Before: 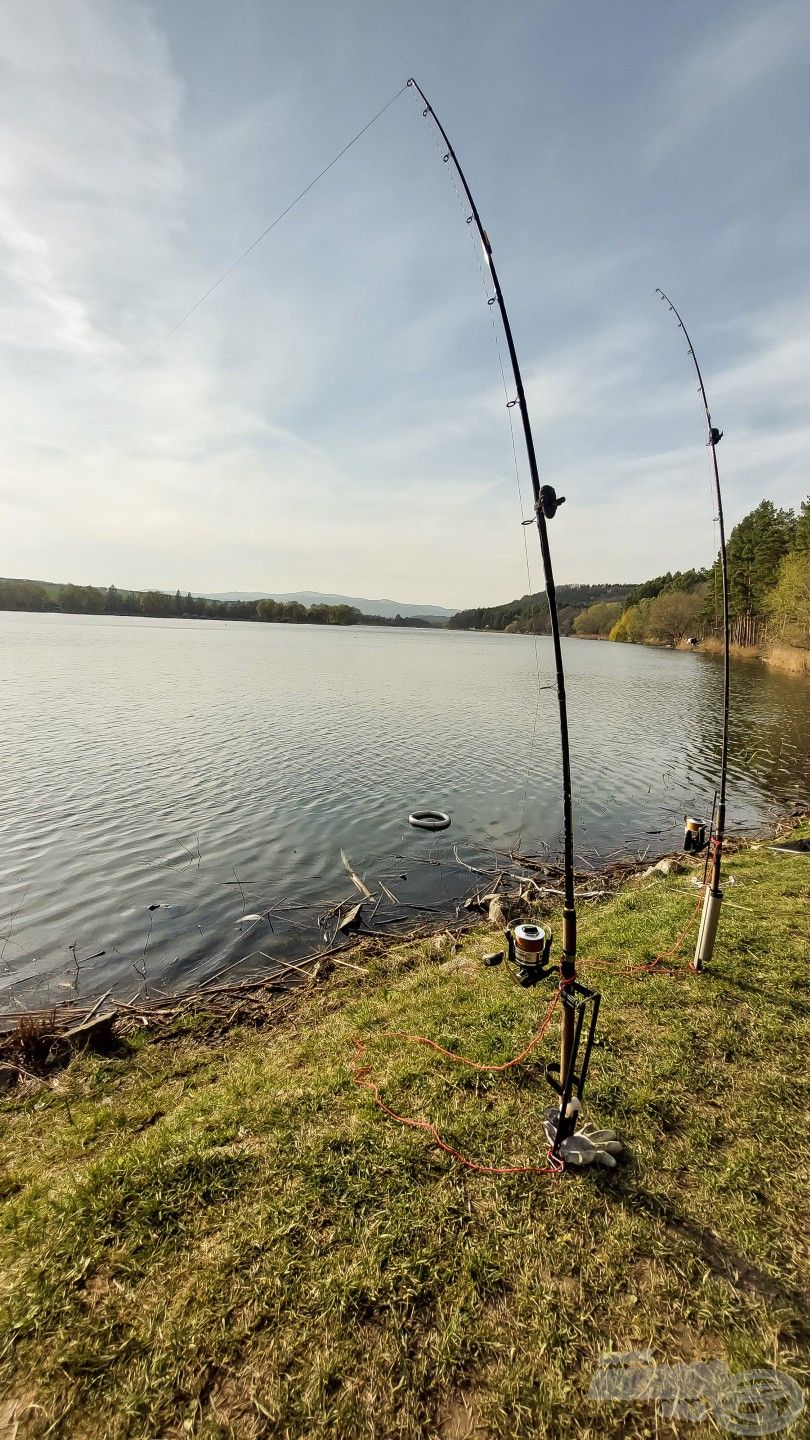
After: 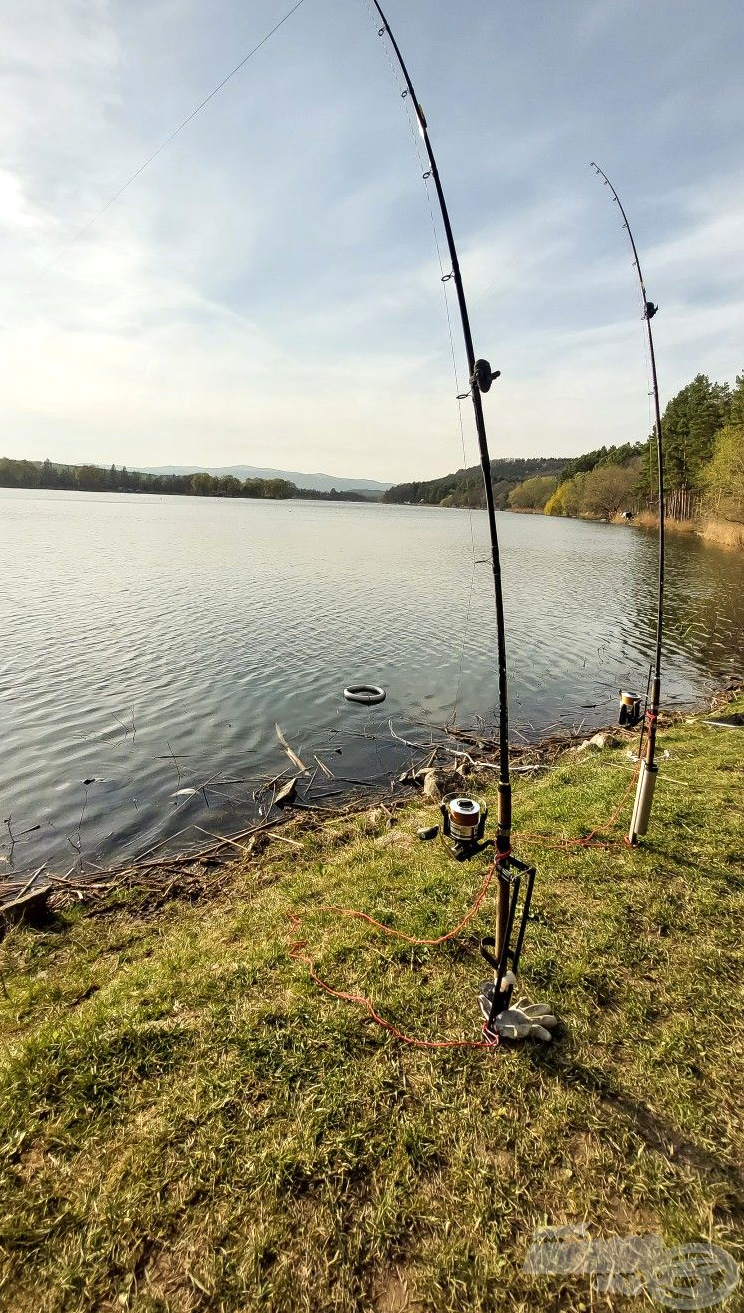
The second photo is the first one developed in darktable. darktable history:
exposure: exposure 0.237 EV, compensate exposure bias true, compensate highlight preservation false
crop and rotate: left 8.046%, top 8.764%
